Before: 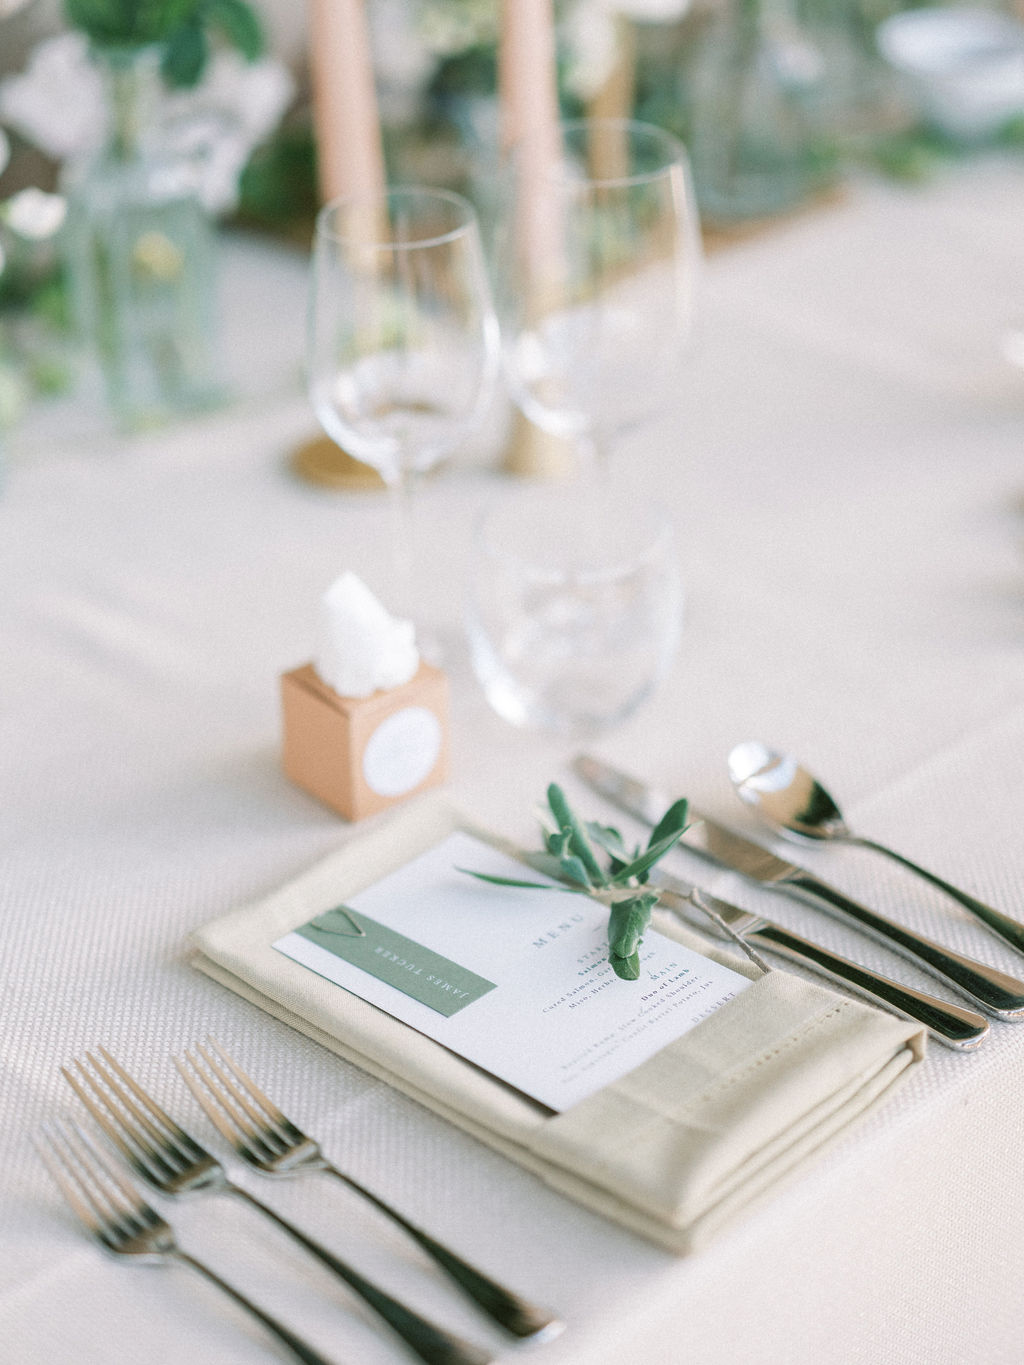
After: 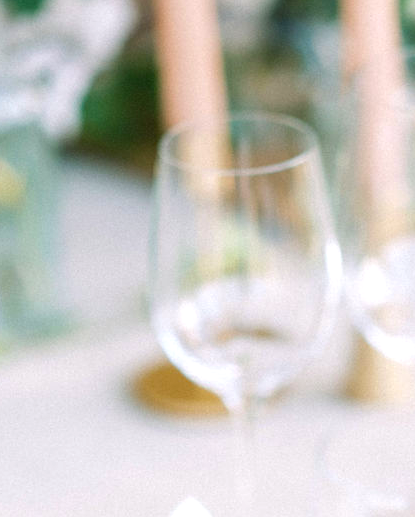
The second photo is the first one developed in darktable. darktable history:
crop: left 15.452%, top 5.459%, right 43.956%, bottom 56.62%
color balance: lift [1, 1.001, 0.999, 1.001], gamma [1, 1.004, 1.007, 0.993], gain [1, 0.991, 0.987, 1.013], contrast 10%, output saturation 120%
